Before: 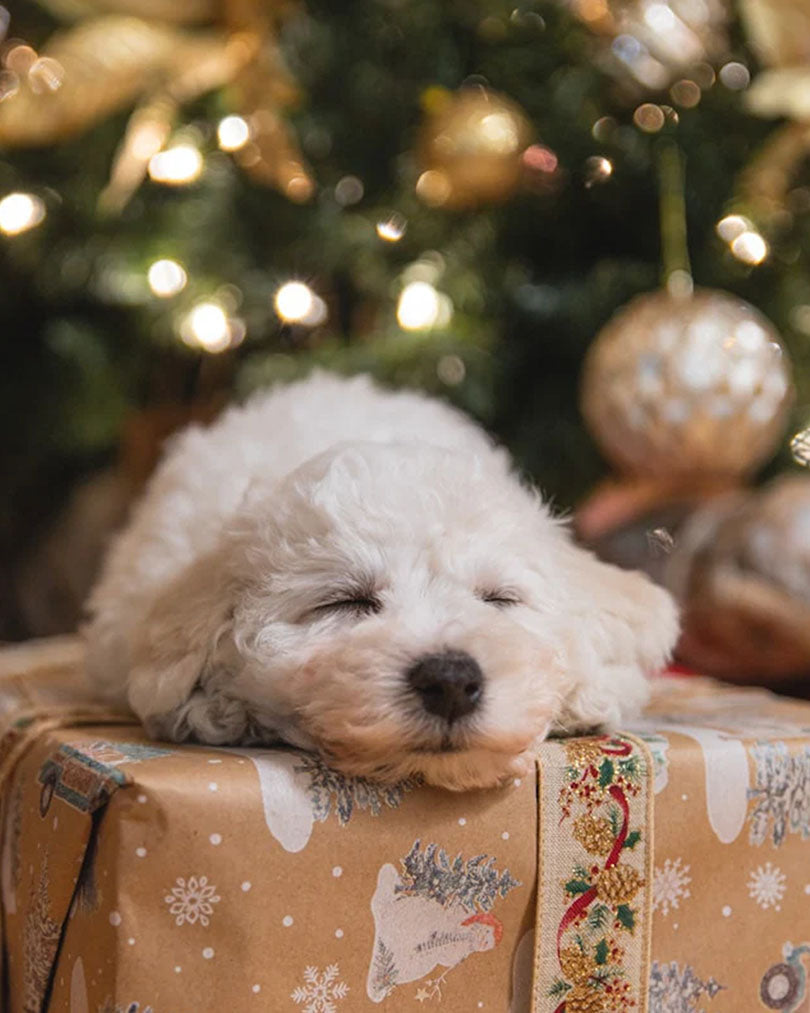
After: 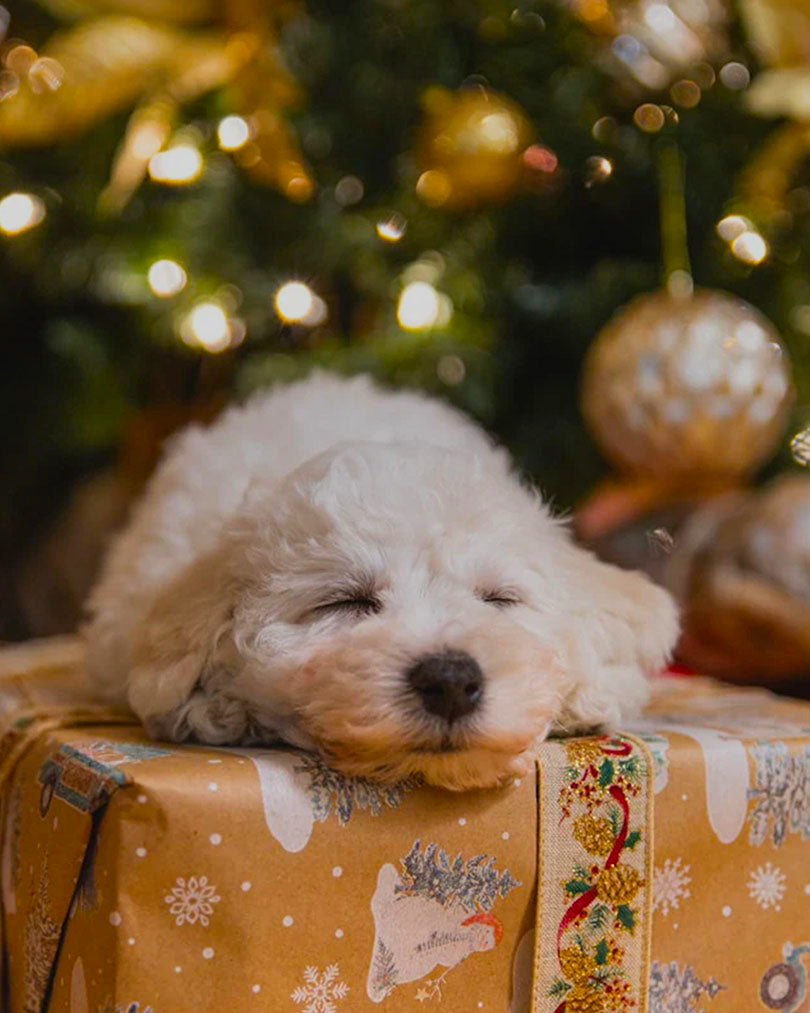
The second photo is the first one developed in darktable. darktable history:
color balance rgb: linear chroma grading › global chroma 15%, perceptual saturation grading › global saturation 30%
graduated density: rotation 5.63°, offset 76.9
